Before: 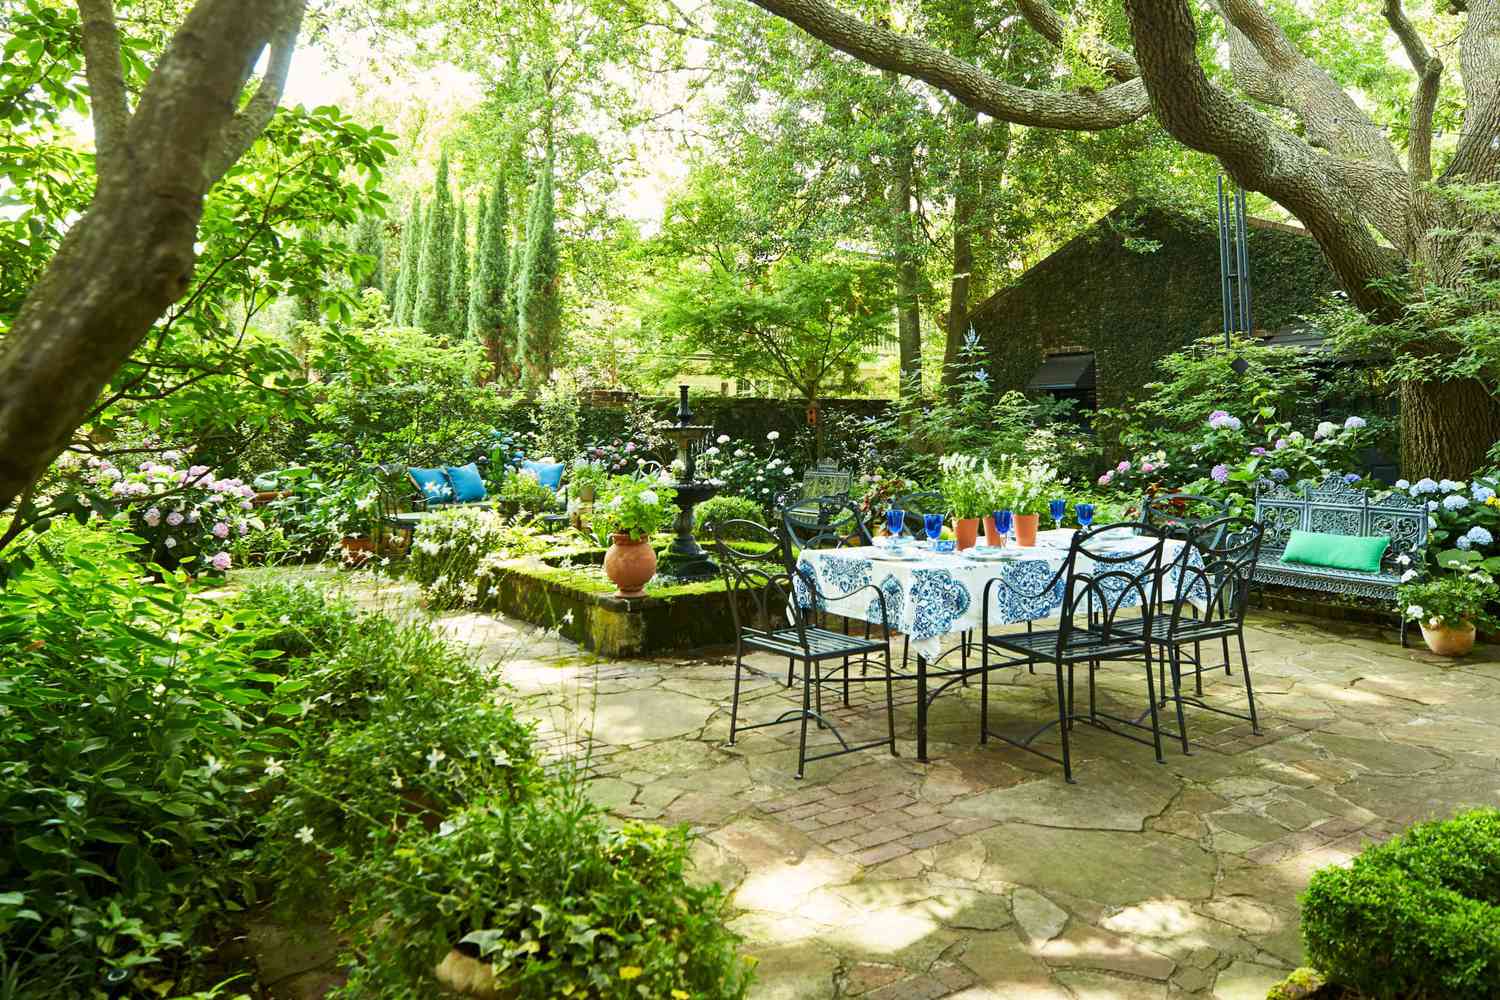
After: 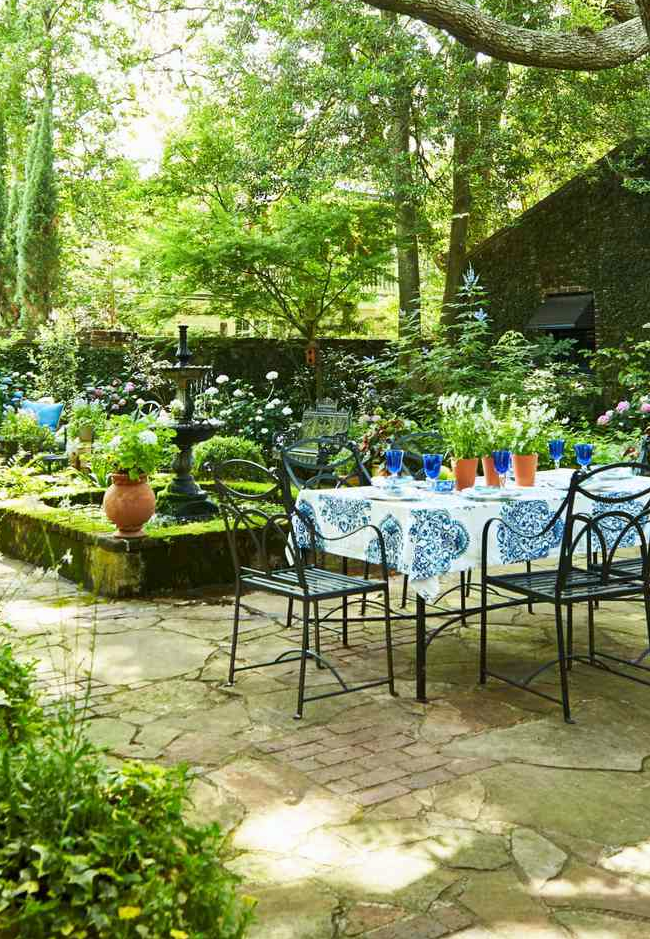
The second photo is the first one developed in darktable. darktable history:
crop: left 33.452%, top 6.025%, right 23.155%
white balance: red 0.988, blue 1.017
